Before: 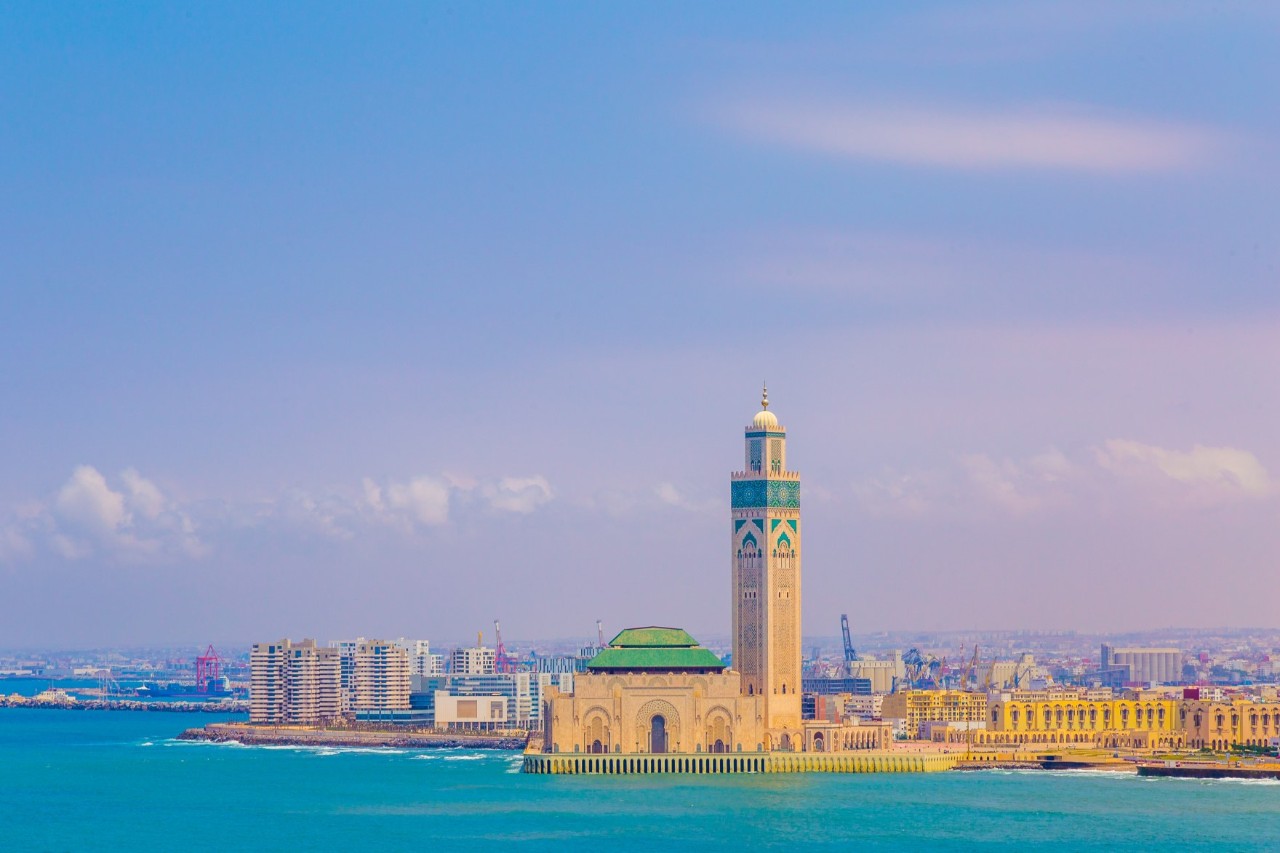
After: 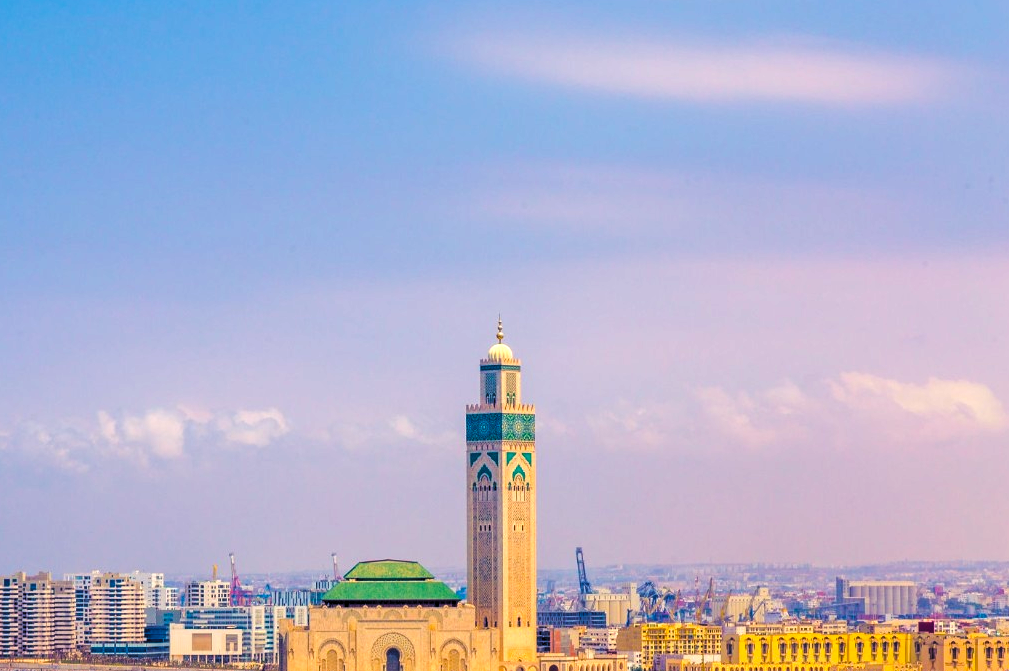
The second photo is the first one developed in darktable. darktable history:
color balance rgb: shadows lift › chroma 3%, shadows lift › hue 280.8°, power › hue 330°, highlights gain › chroma 3%, highlights gain › hue 75.6°, global offset › luminance 1.5%, perceptual saturation grading › global saturation 20%, perceptual saturation grading › highlights -25%, perceptual saturation grading › shadows 50%, global vibrance 30%
crop and rotate: left 20.74%, top 7.912%, right 0.375%, bottom 13.378%
levels: mode automatic, black 0.023%, white 99.97%, levels [0.062, 0.494, 0.925]
